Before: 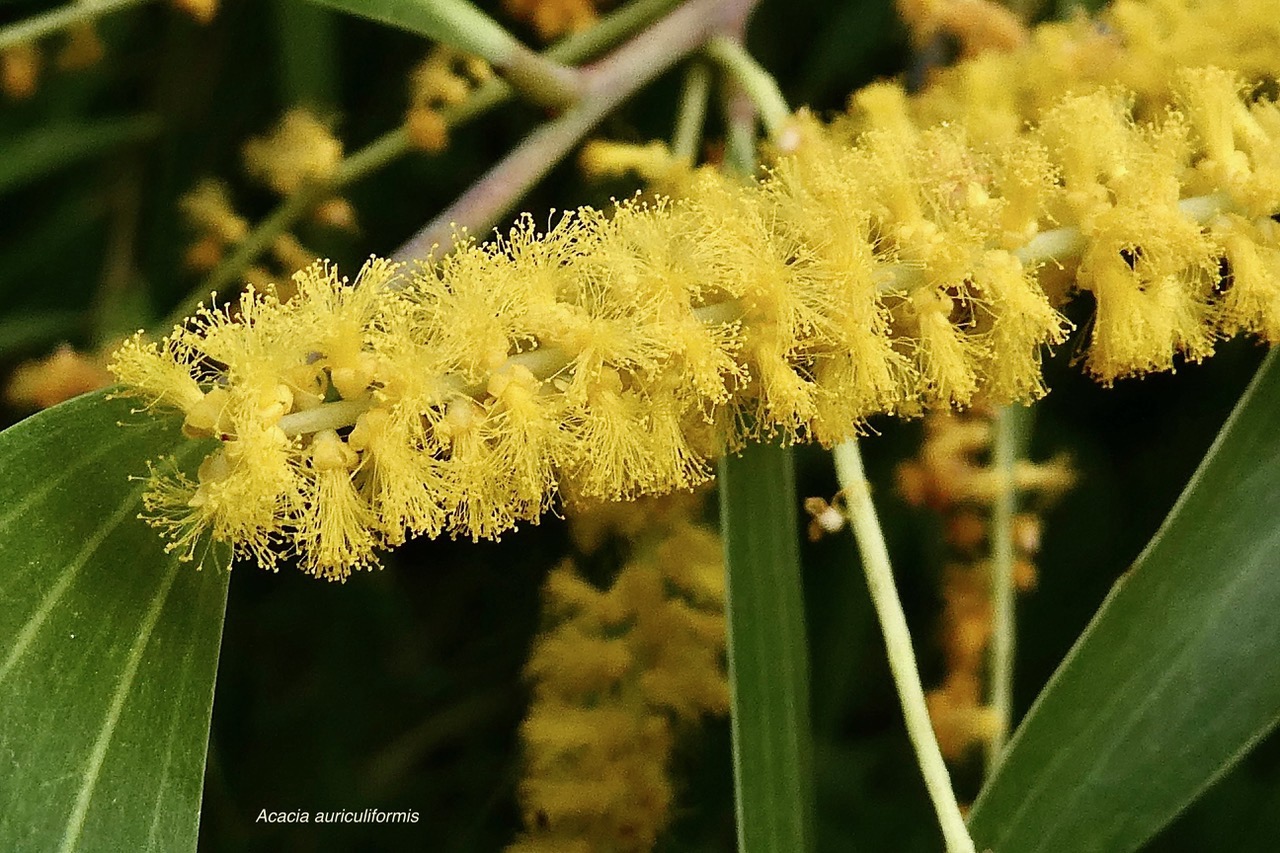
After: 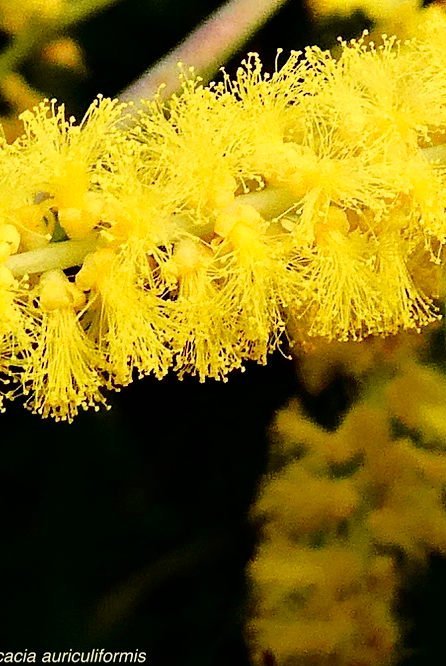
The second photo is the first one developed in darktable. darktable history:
shadows and highlights: shadows -25.08, highlights 49.57, soften with gaussian
crop and rotate: left 21.367%, top 18.834%, right 43.776%, bottom 2.974%
tone curve: curves: ch0 [(0, 0) (0.062, 0.023) (0.168, 0.142) (0.359, 0.44) (0.469, 0.544) (0.634, 0.722) (0.839, 0.909) (0.998, 0.978)]; ch1 [(0, 0) (0.437, 0.453) (0.472, 0.47) (0.502, 0.504) (0.527, 0.546) (0.568, 0.619) (0.608, 0.665) (0.669, 0.748) (0.859, 0.899) (1, 1)]; ch2 [(0, 0) (0.33, 0.301) (0.421, 0.443) (0.473, 0.501) (0.504, 0.504) (0.535, 0.564) (0.575, 0.625) (0.608, 0.676) (1, 1)], color space Lab, independent channels, preserve colors none
